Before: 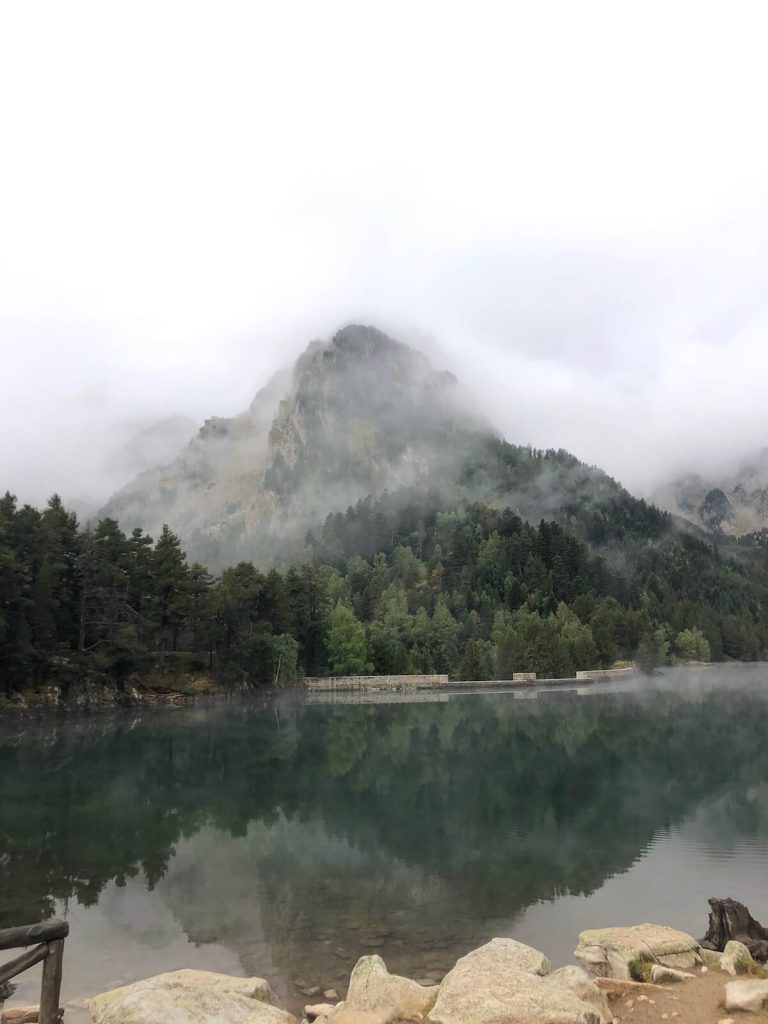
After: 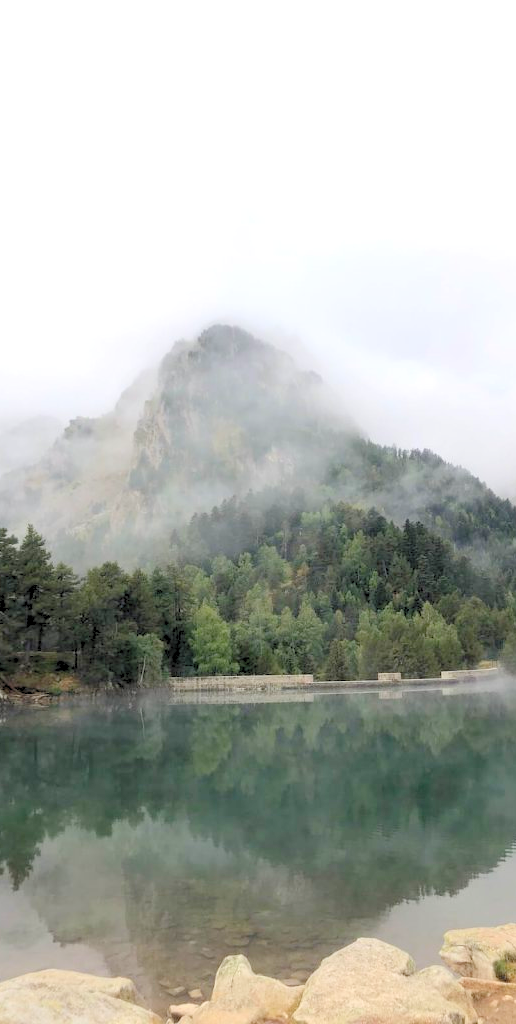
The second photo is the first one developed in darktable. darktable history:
levels: white 99.88%, levels [0.072, 0.414, 0.976]
crop and rotate: left 17.625%, right 15.142%
